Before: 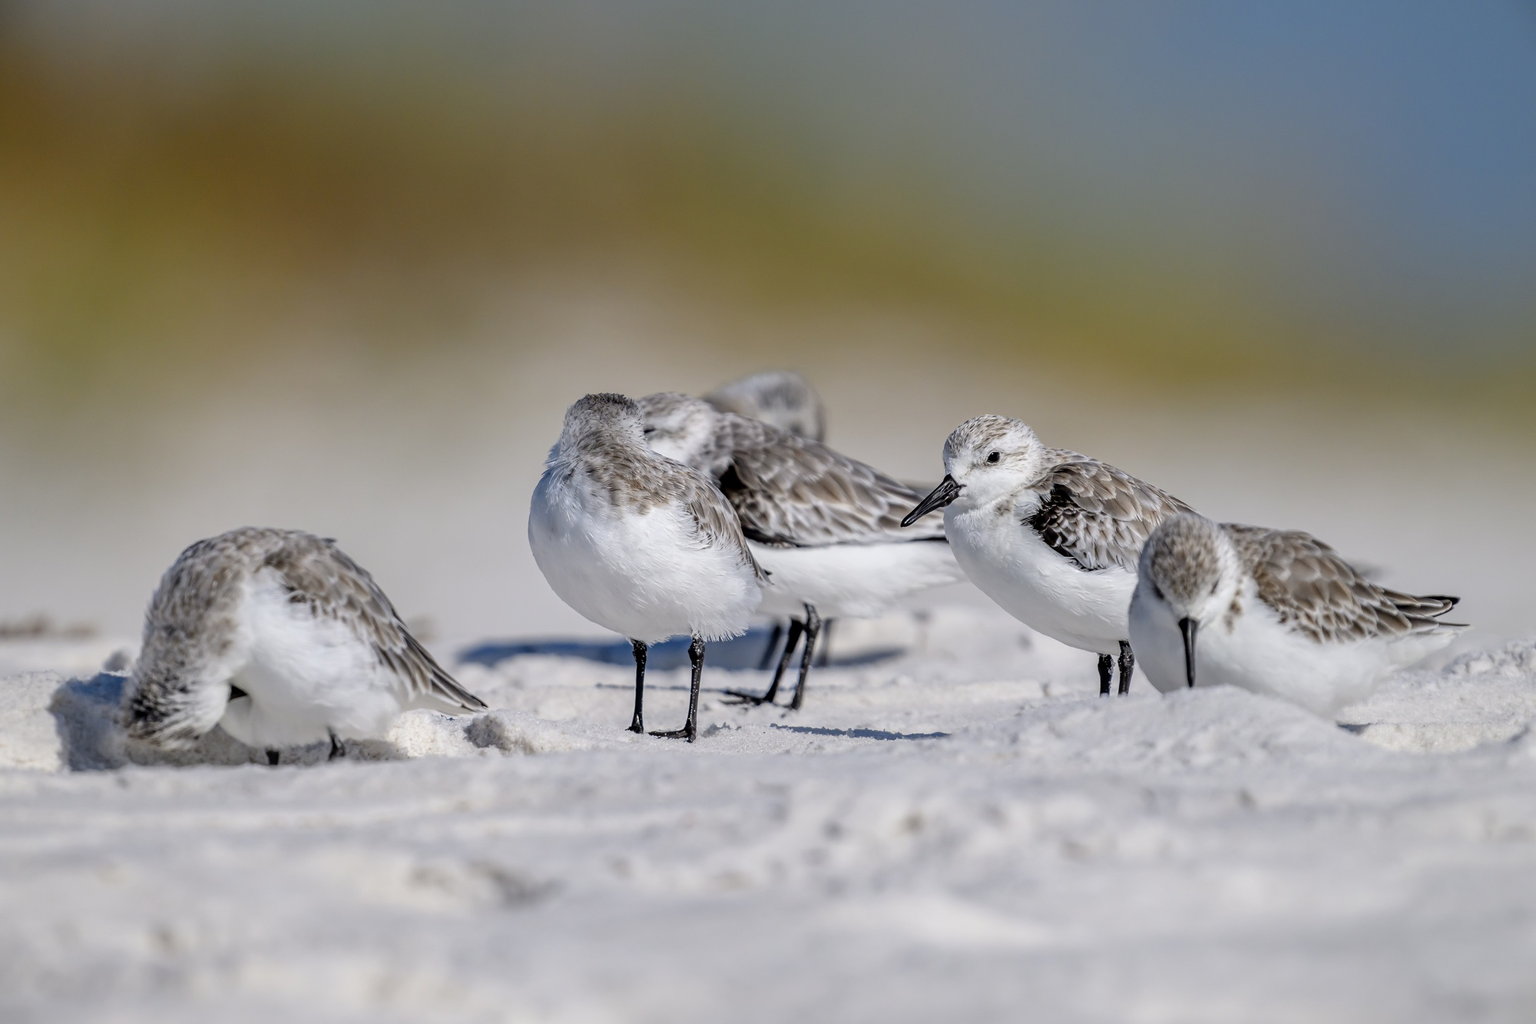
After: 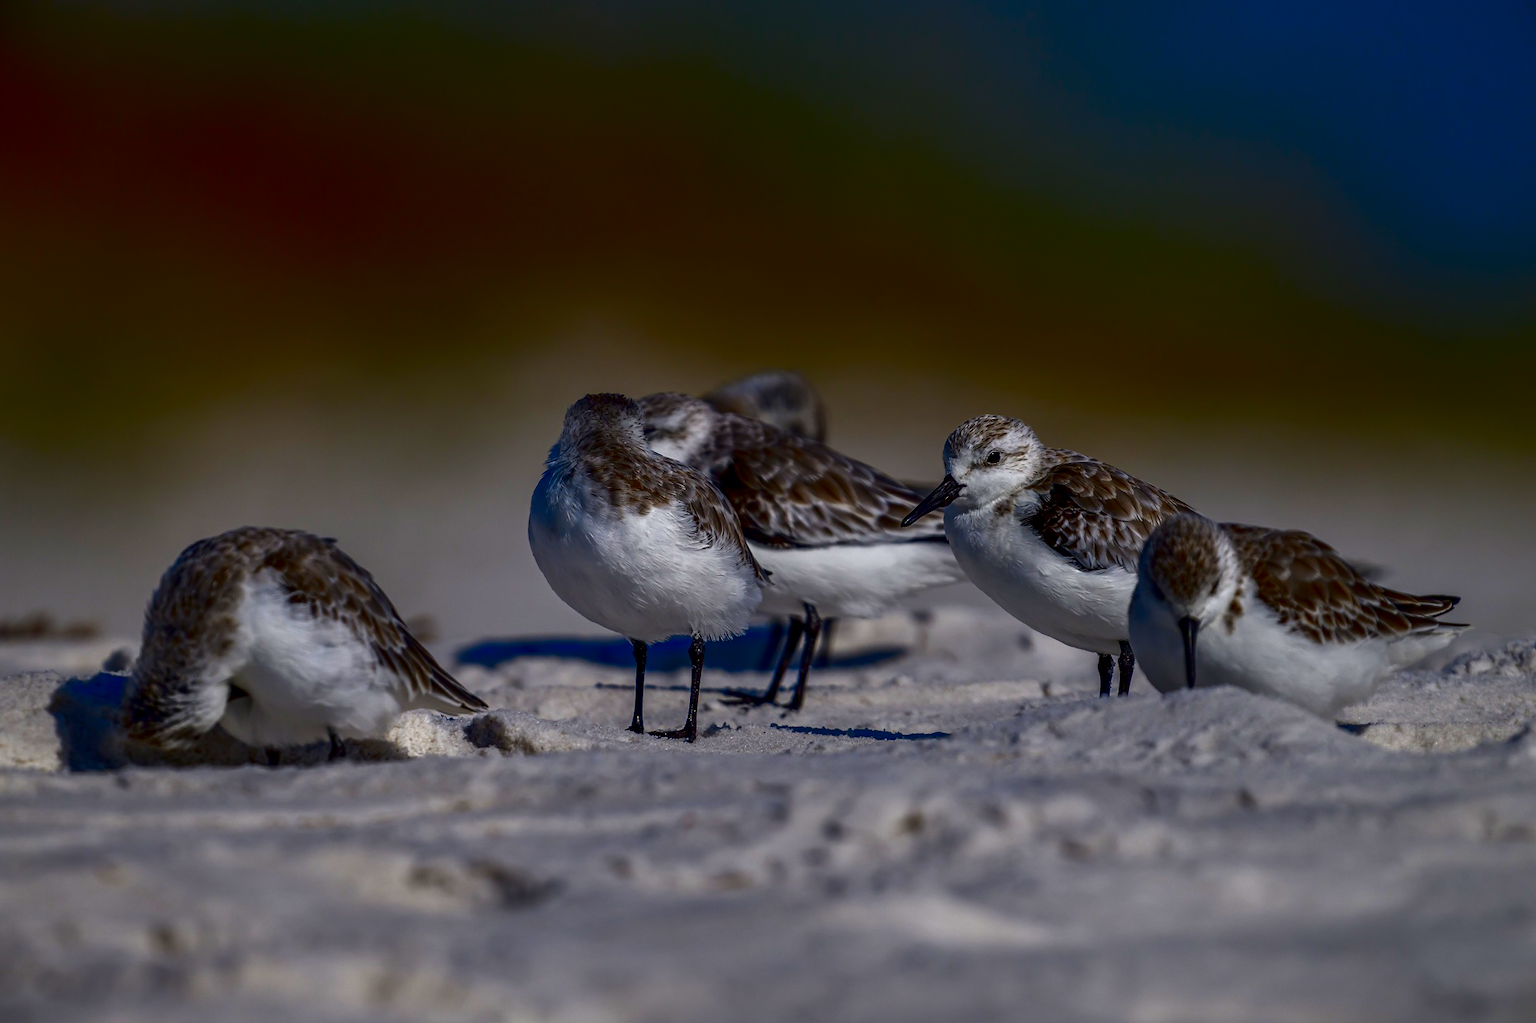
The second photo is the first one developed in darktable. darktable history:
contrast brightness saturation: brightness -1, saturation 1
tone equalizer: on, module defaults
